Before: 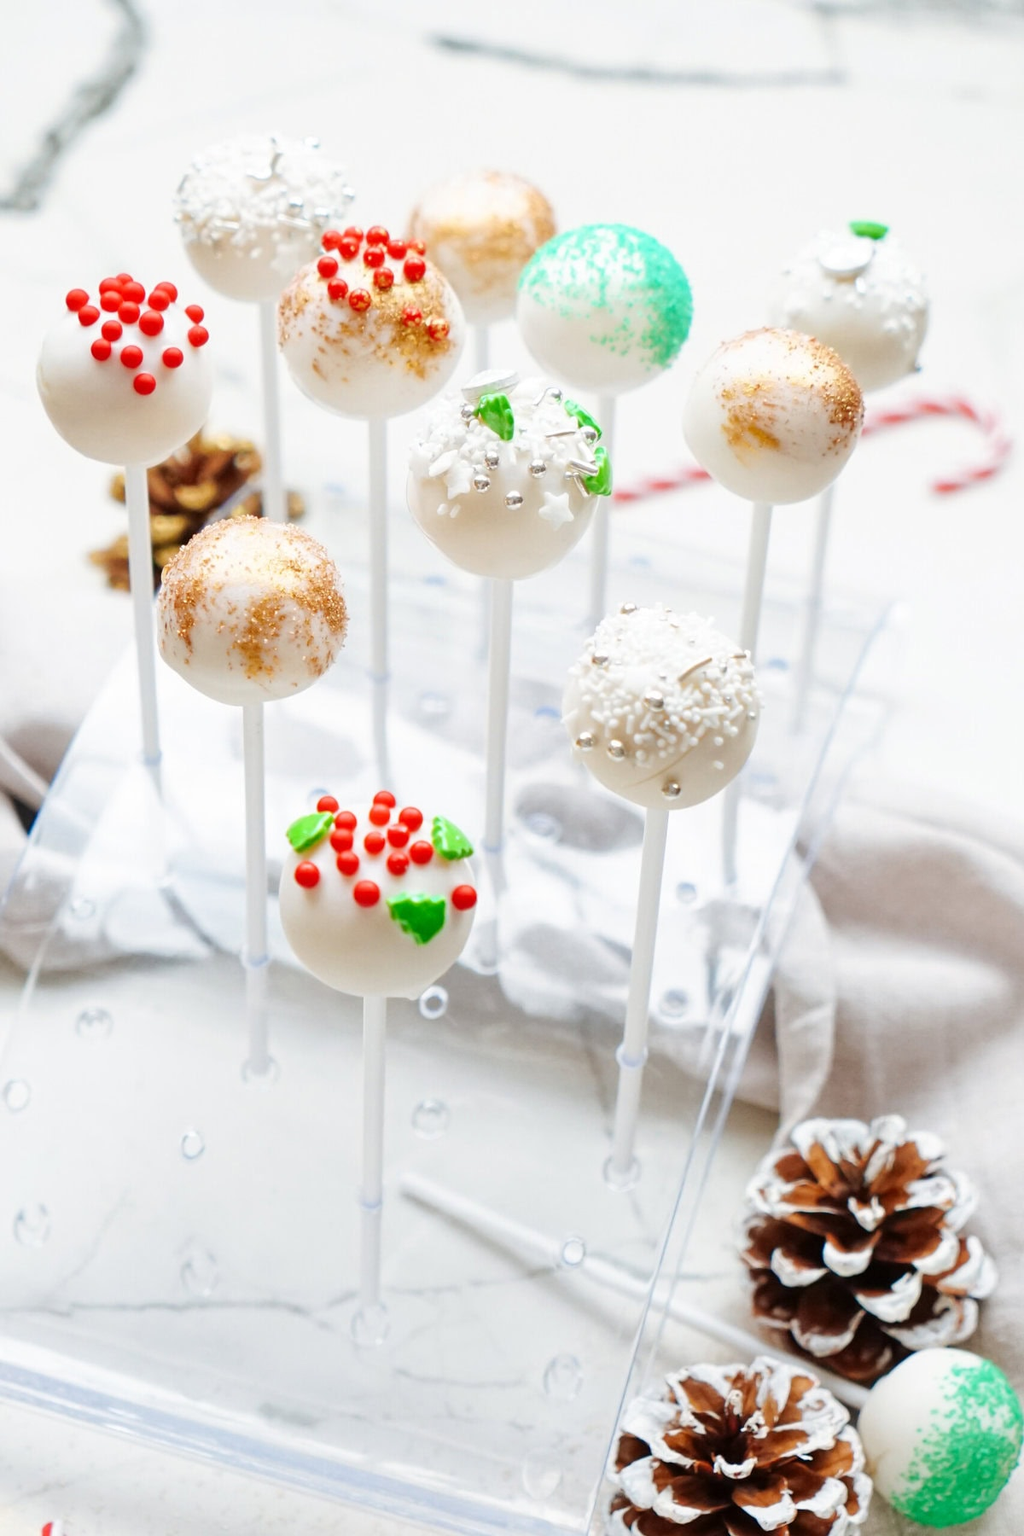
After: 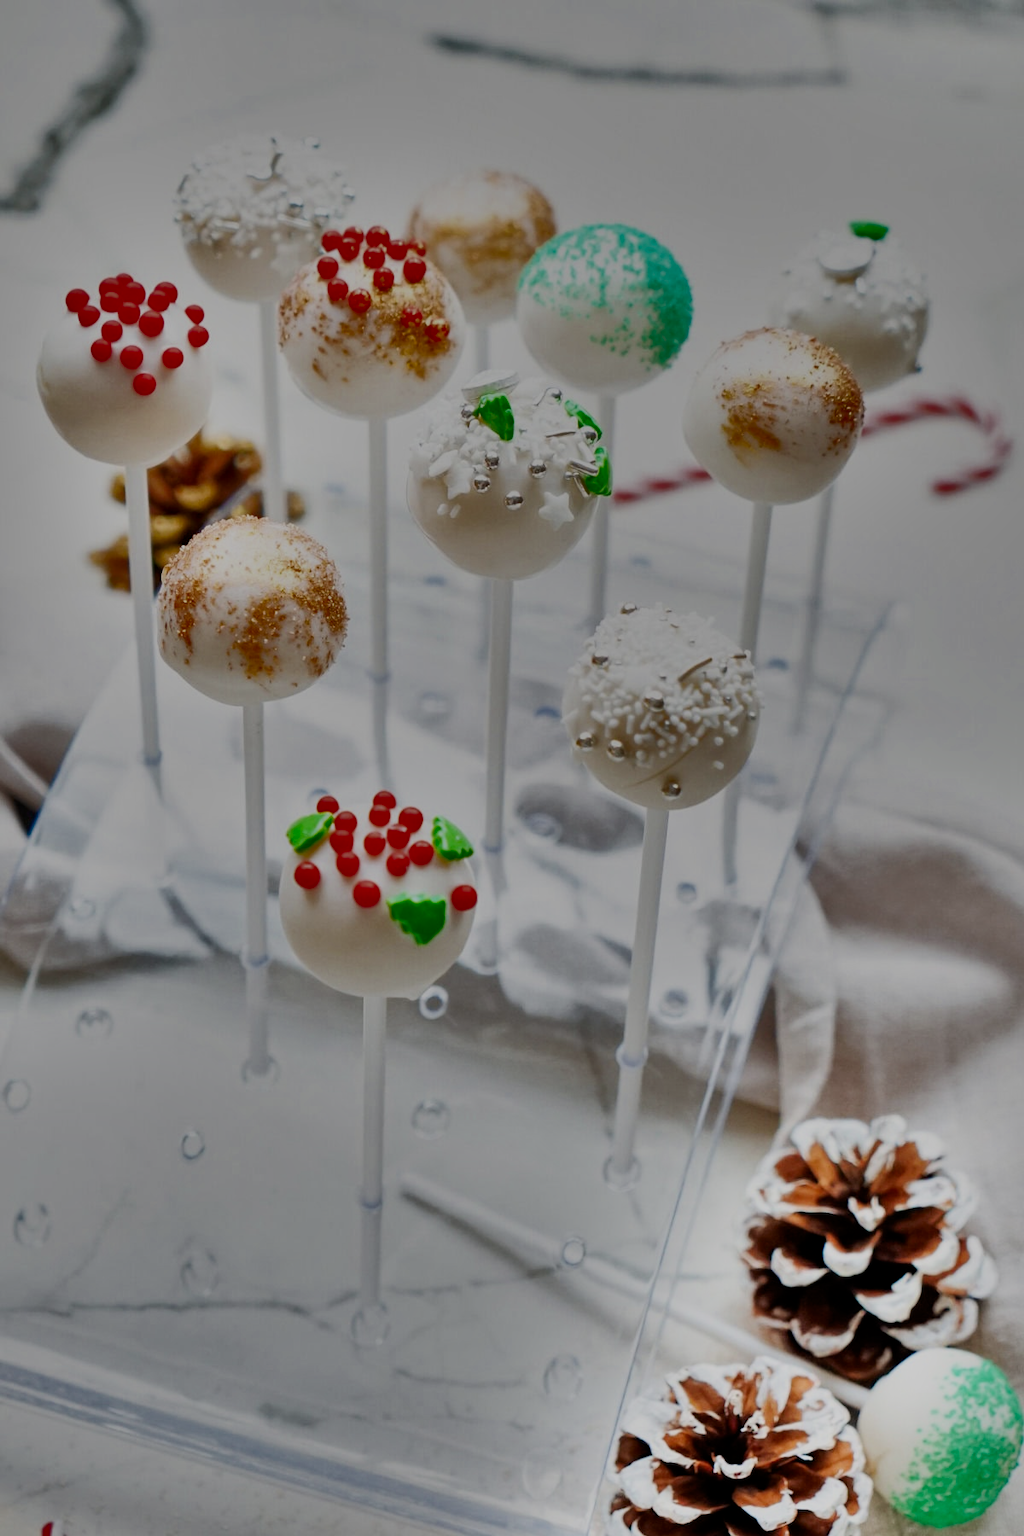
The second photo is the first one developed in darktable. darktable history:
contrast brightness saturation: contrast 0.137
shadows and highlights: shadows 20.94, highlights -82.93, soften with gaussian
filmic rgb: middle gray luminance 29.88%, black relative exposure -9.02 EV, white relative exposure 6.99 EV, threshold 2.99 EV, target black luminance 0%, hardness 2.93, latitude 2.42%, contrast 0.96, highlights saturation mix 5.53%, shadows ↔ highlights balance 12.14%, enable highlight reconstruction true
